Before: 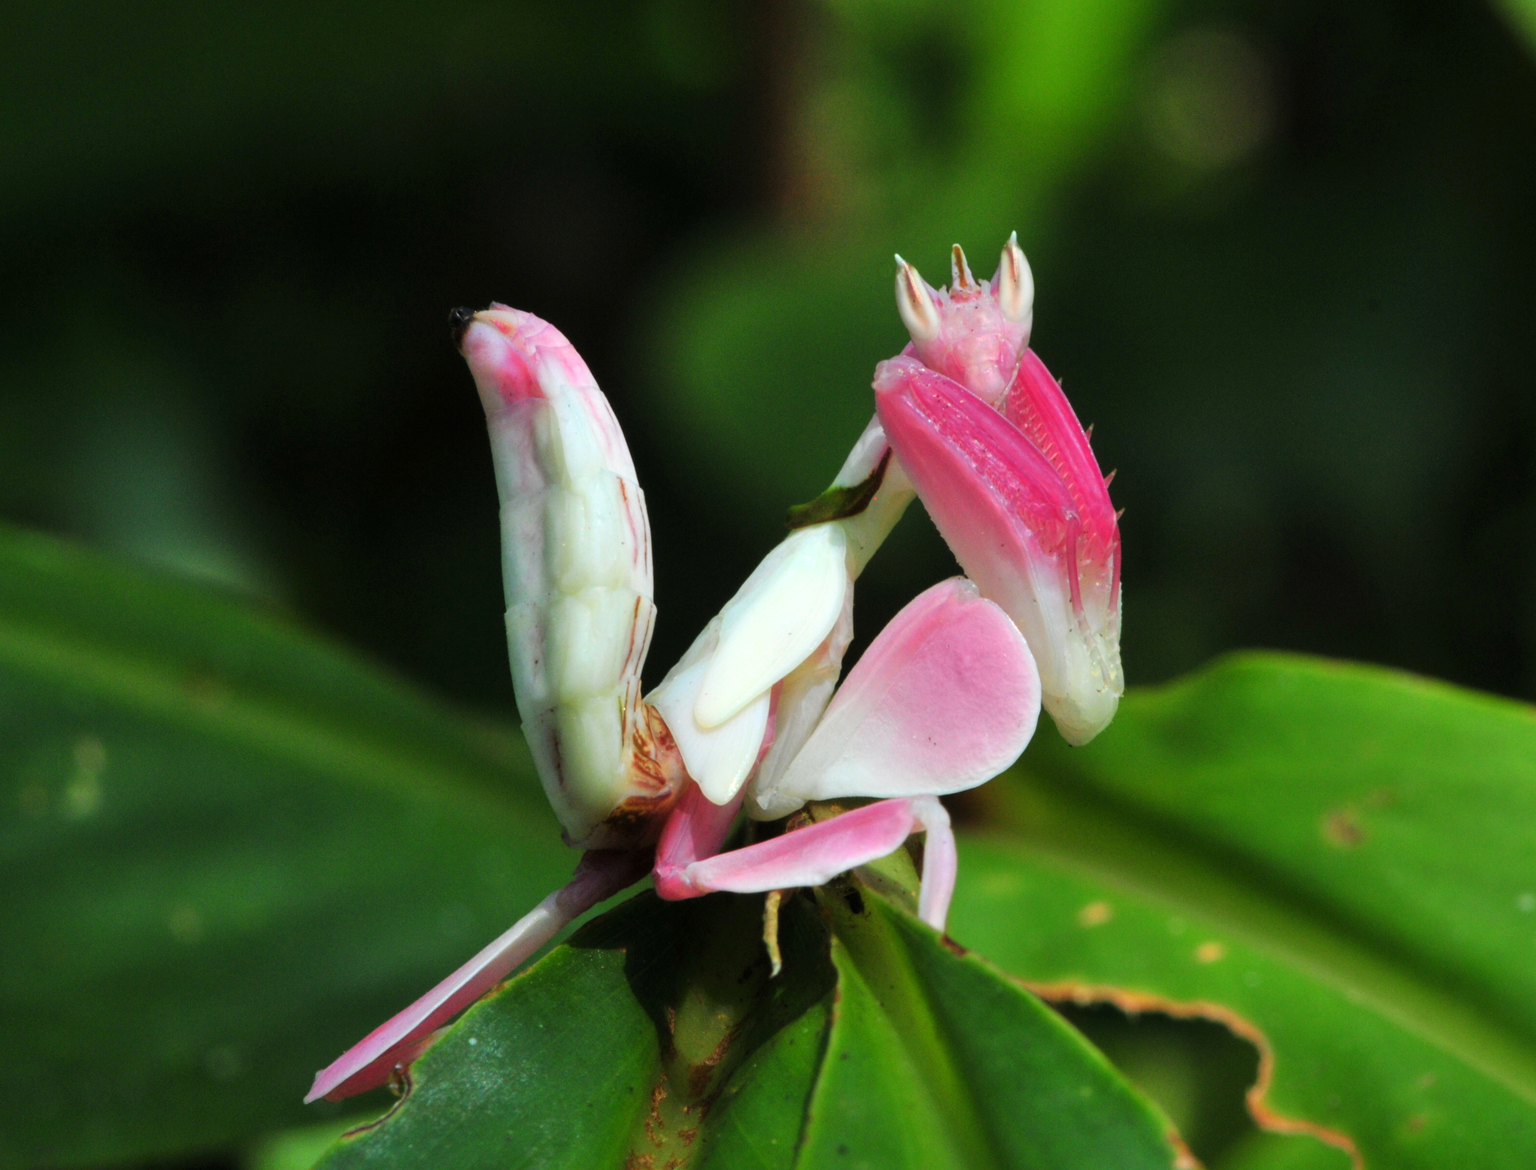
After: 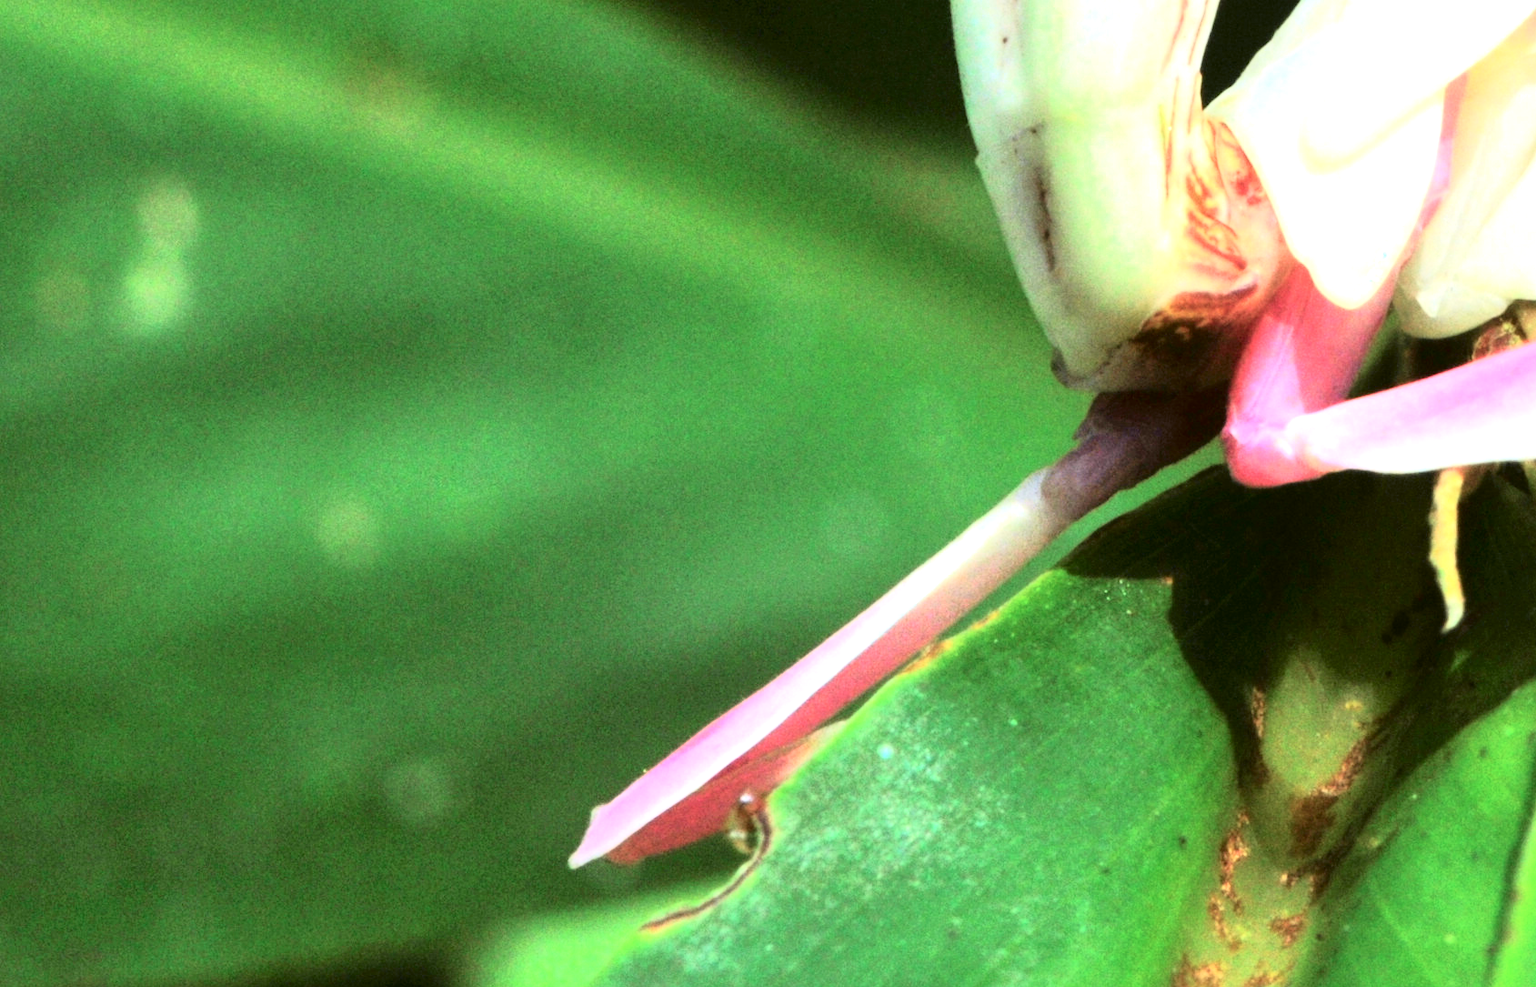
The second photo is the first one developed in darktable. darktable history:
exposure: exposure 1.16 EV, compensate exposure bias true, compensate highlight preservation false
crop and rotate: top 54.778%, right 46.61%, bottom 0.159%
tone curve: curves: ch0 [(0, 0.023) (0.087, 0.065) (0.184, 0.168) (0.45, 0.54) (0.57, 0.683) (0.706, 0.841) (0.877, 0.948) (1, 0.984)]; ch1 [(0, 0) (0.388, 0.369) (0.447, 0.447) (0.505, 0.5) (0.534, 0.535) (0.563, 0.563) (0.579, 0.59) (0.644, 0.663) (1, 1)]; ch2 [(0, 0) (0.301, 0.259) (0.385, 0.395) (0.492, 0.496) (0.518, 0.537) (0.583, 0.605) (0.673, 0.667) (1, 1)], color space Lab, independent channels, preserve colors none
local contrast: mode bilateral grid, contrast 15, coarseness 36, detail 105%, midtone range 0.2
